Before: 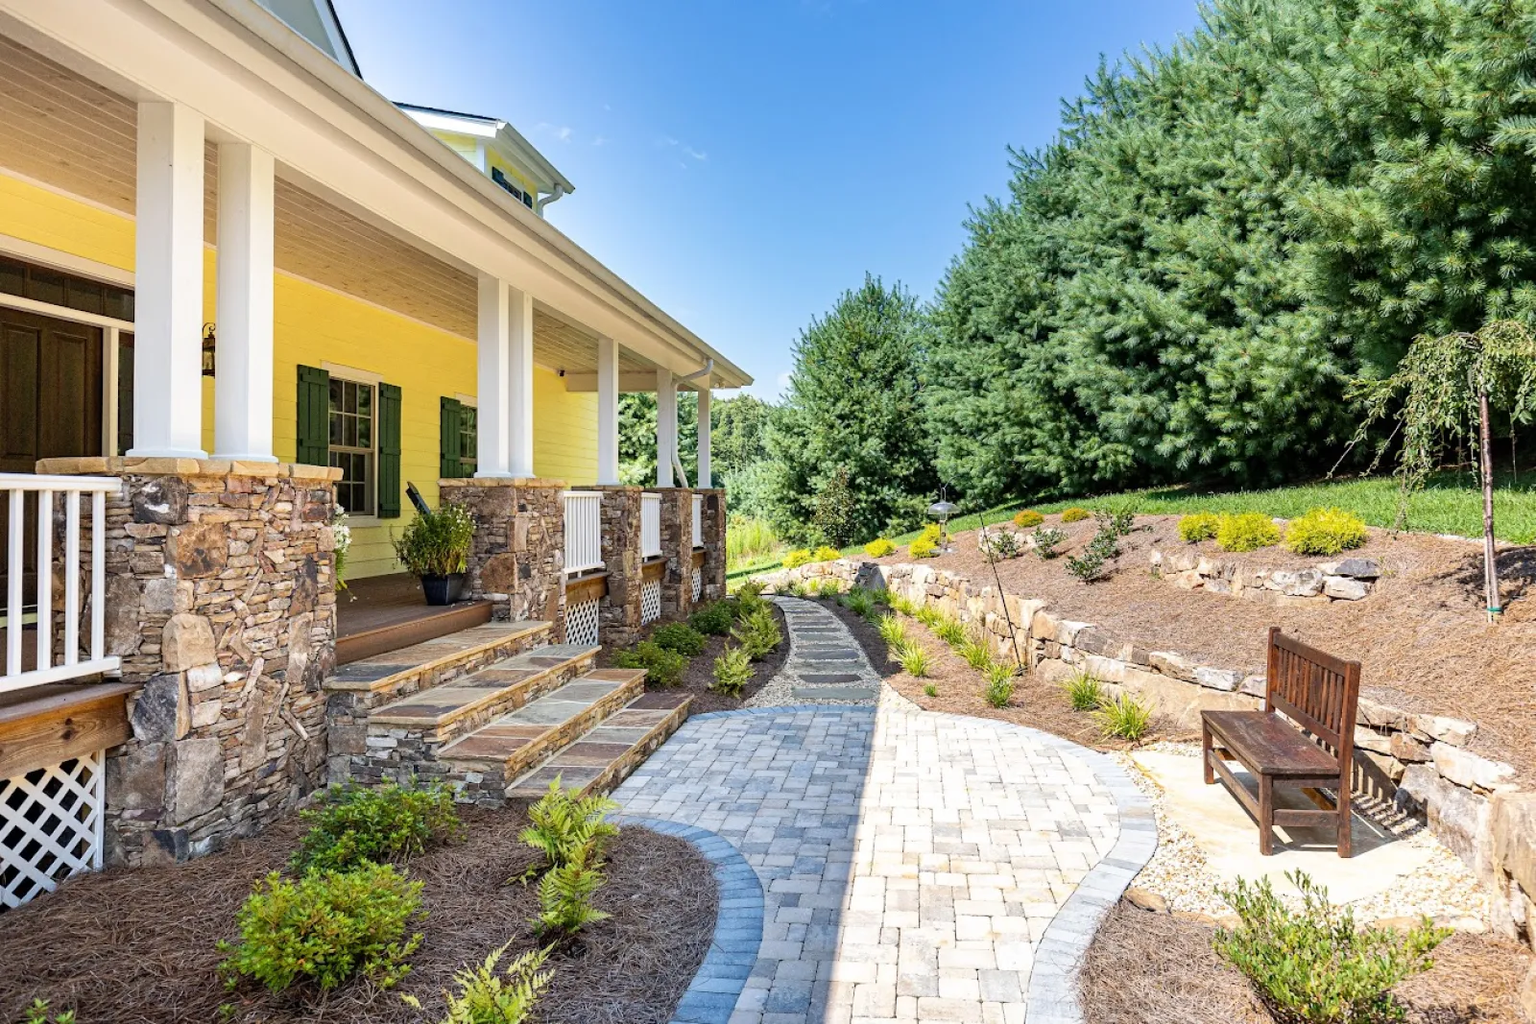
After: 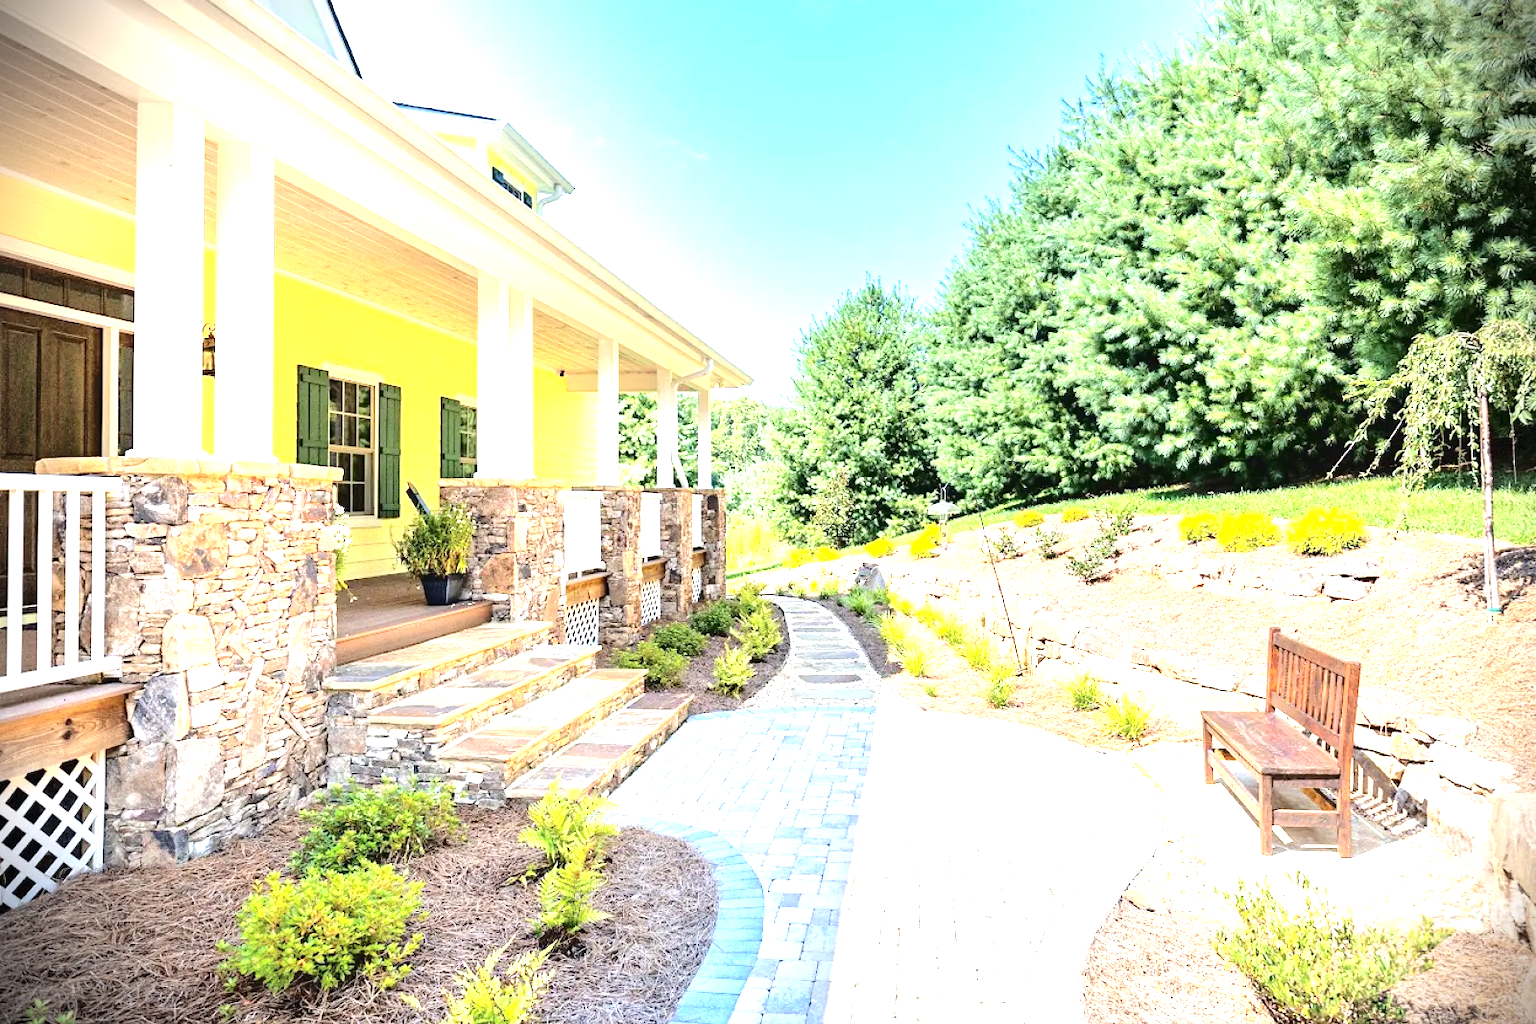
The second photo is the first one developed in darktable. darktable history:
tone curve: curves: ch0 [(0, 0) (0.003, 0.039) (0.011, 0.042) (0.025, 0.048) (0.044, 0.058) (0.069, 0.071) (0.1, 0.089) (0.136, 0.114) (0.177, 0.146) (0.224, 0.199) (0.277, 0.27) (0.335, 0.364) (0.399, 0.47) (0.468, 0.566) (0.543, 0.643) (0.623, 0.73) (0.709, 0.8) (0.801, 0.863) (0.898, 0.925) (1, 1)], color space Lab, independent channels, preserve colors none
exposure: black level correction 0, exposure 1.742 EV, compensate highlight preservation false
vignetting: brightness -0.868, dithering 8-bit output
